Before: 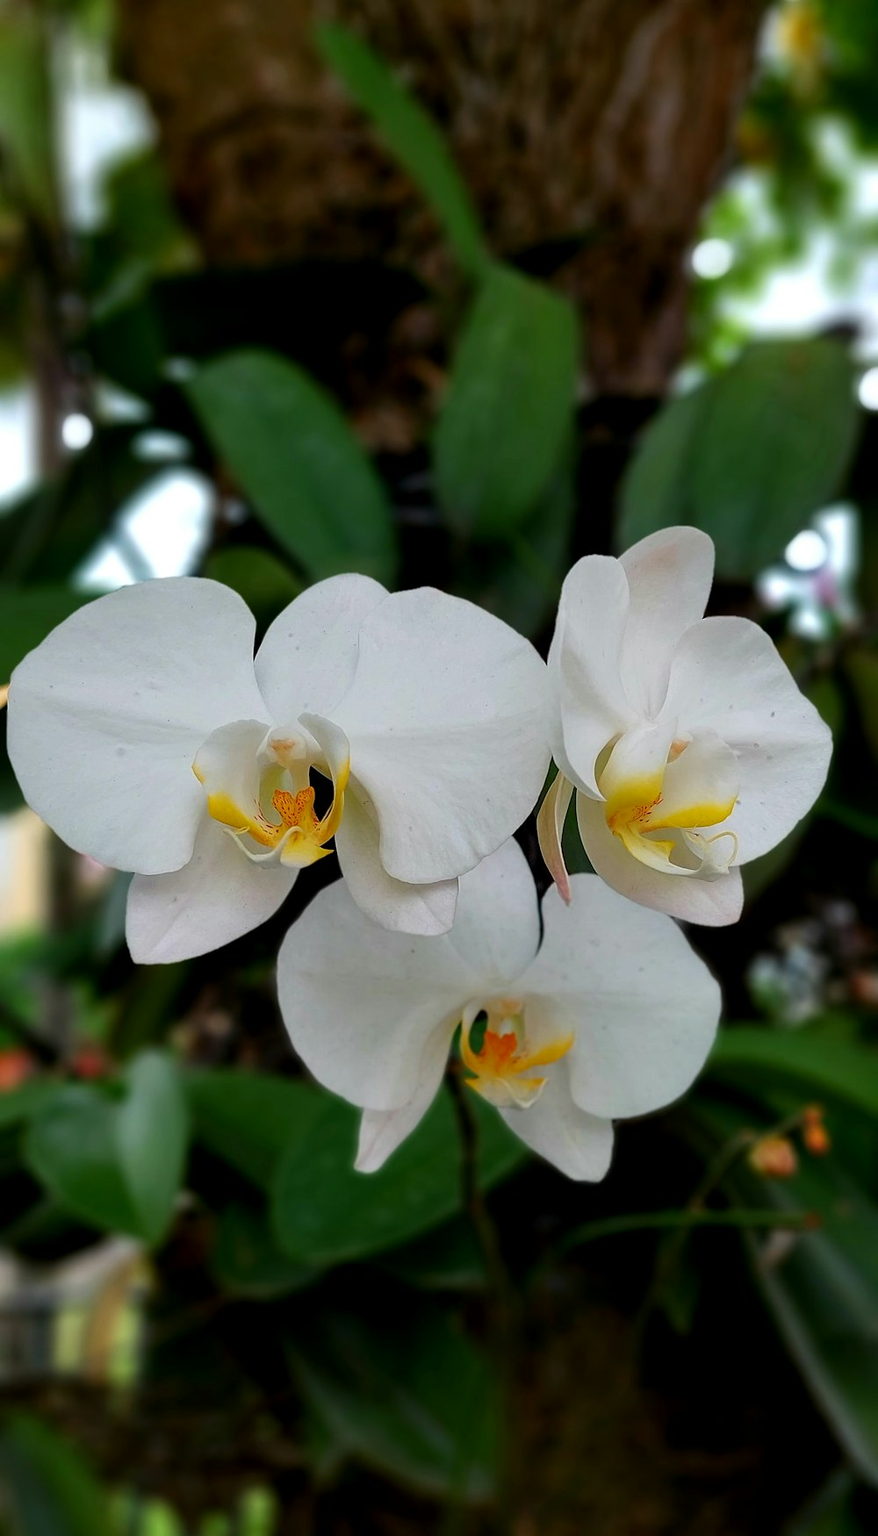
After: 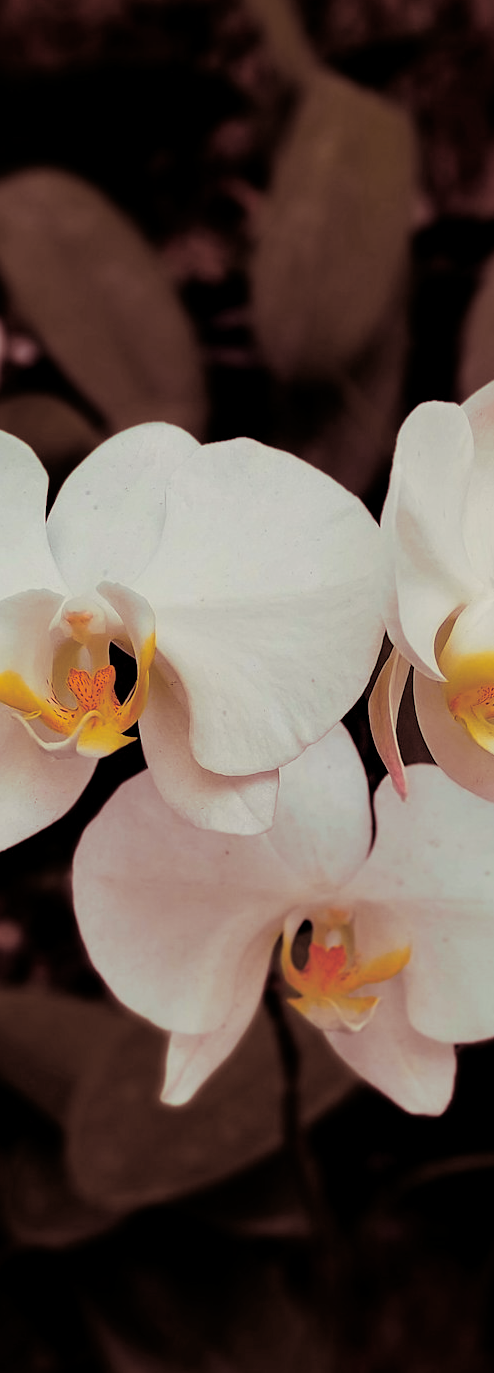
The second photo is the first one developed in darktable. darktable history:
crop and rotate: angle 0.02°, left 24.353%, top 13.219%, right 26.156%, bottom 8.224%
split-toning: highlights › hue 187.2°, highlights › saturation 0.83, balance -68.05, compress 56.43%
levels: levels [0, 0.498, 0.996]
tone curve: curves: ch0 [(0, 0) (0.07, 0.052) (0.23, 0.254) (0.486, 0.53) (0.822, 0.825) (0.994, 0.955)]; ch1 [(0, 0) (0.226, 0.261) (0.379, 0.442) (0.469, 0.472) (0.495, 0.495) (0.514, 0.504) (0.561, 0.568) (0.59, 0.612) (1, 1)]; ch2 [(0, 0) (0.269, 0.299) (0.459, 0.441) (0.498, 0.499) (0.523, 0.52) (0.586, 0.569) (0.635, 0.617) (0.659, 0.681) (0.718, 0.764) (1, 1)], color space Lab, independent channels, preserve colors none
color balance rgb: perceptual saturation grading › global saturation 10%, global vibrance 10%
base curve: curves: ch0 [(0, 0) (0.297, 0.298) (1, 1)], preserve colors none
white balance: red 1.045, blue 0.932
